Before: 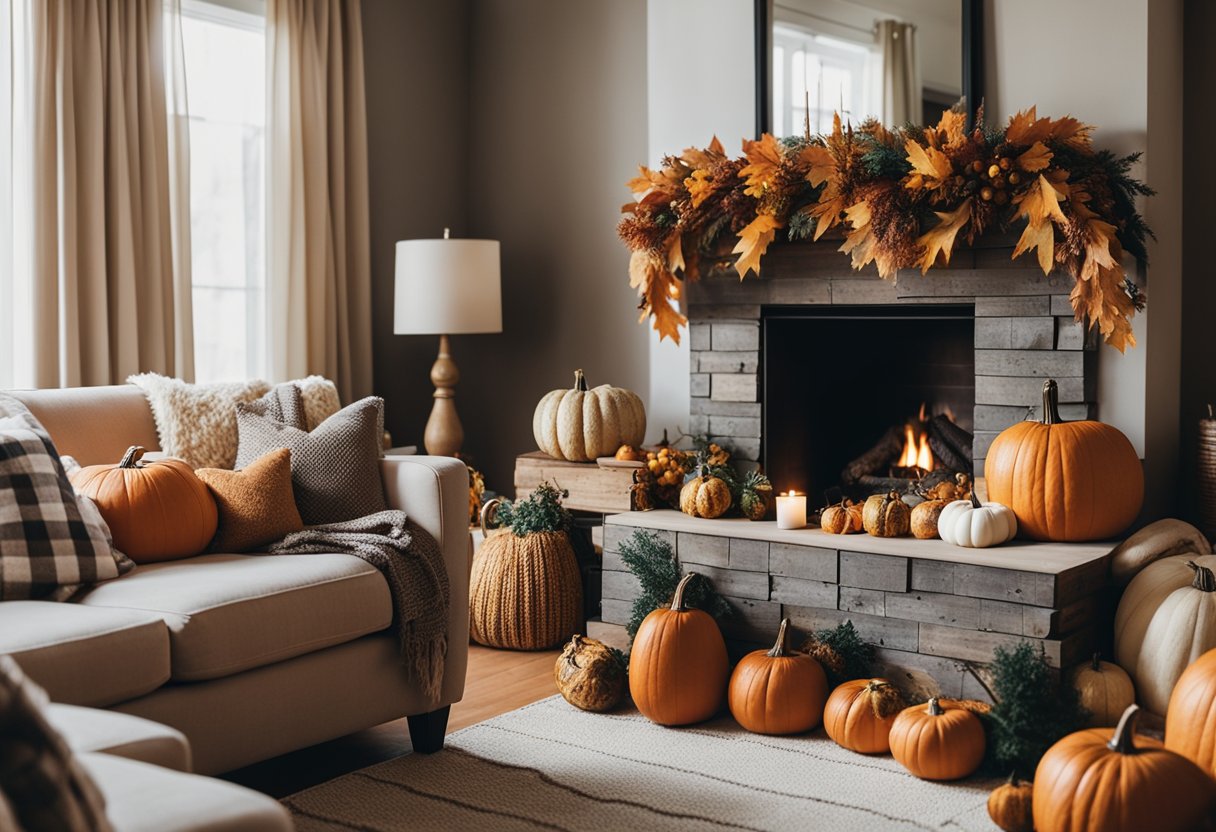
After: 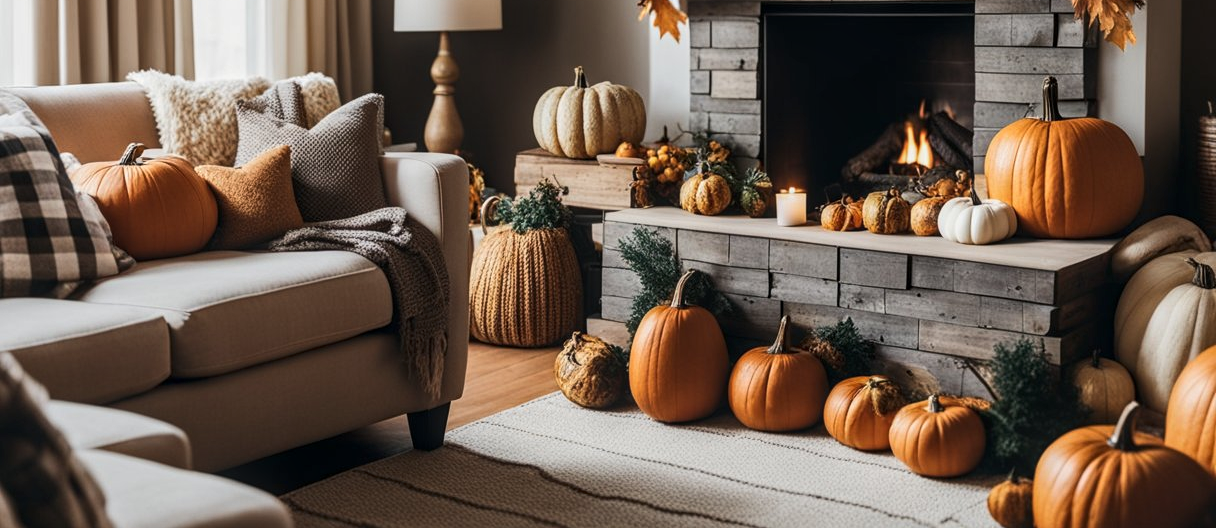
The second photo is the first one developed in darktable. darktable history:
tone curve: curves: ch0 [(0, 0) (0.339, 0.306) (0.687, 0.706) (1, 1)], color space Lab, linked channels, preserve colors none
crop and rotate: top 36.435%
local contrast: on, module defaults
